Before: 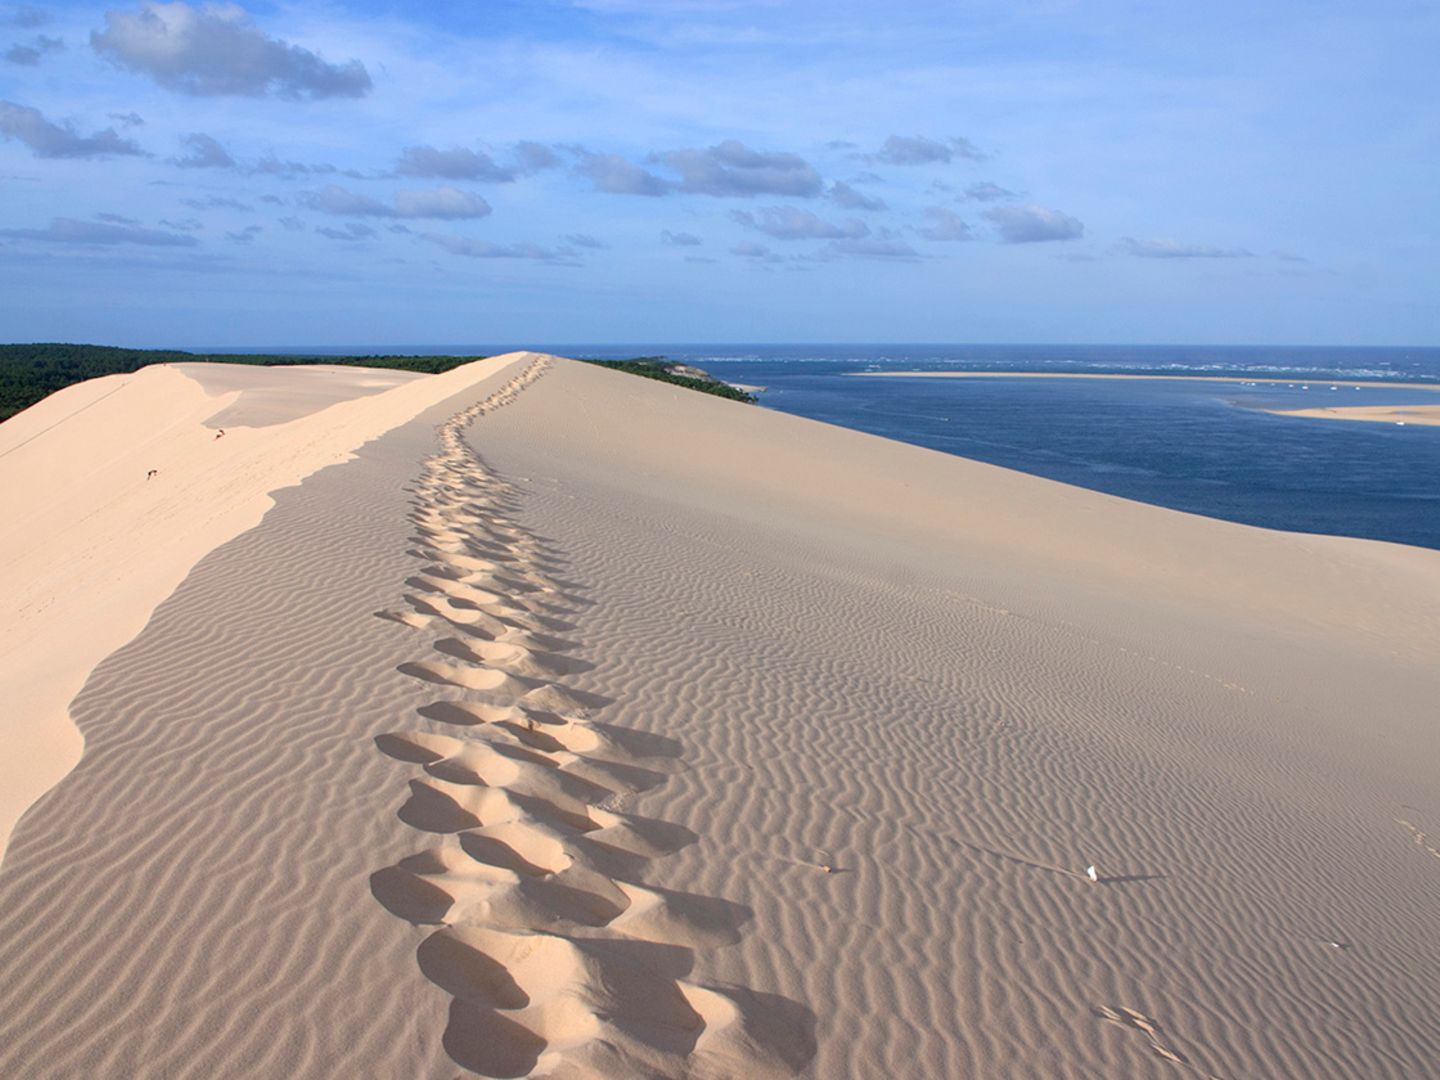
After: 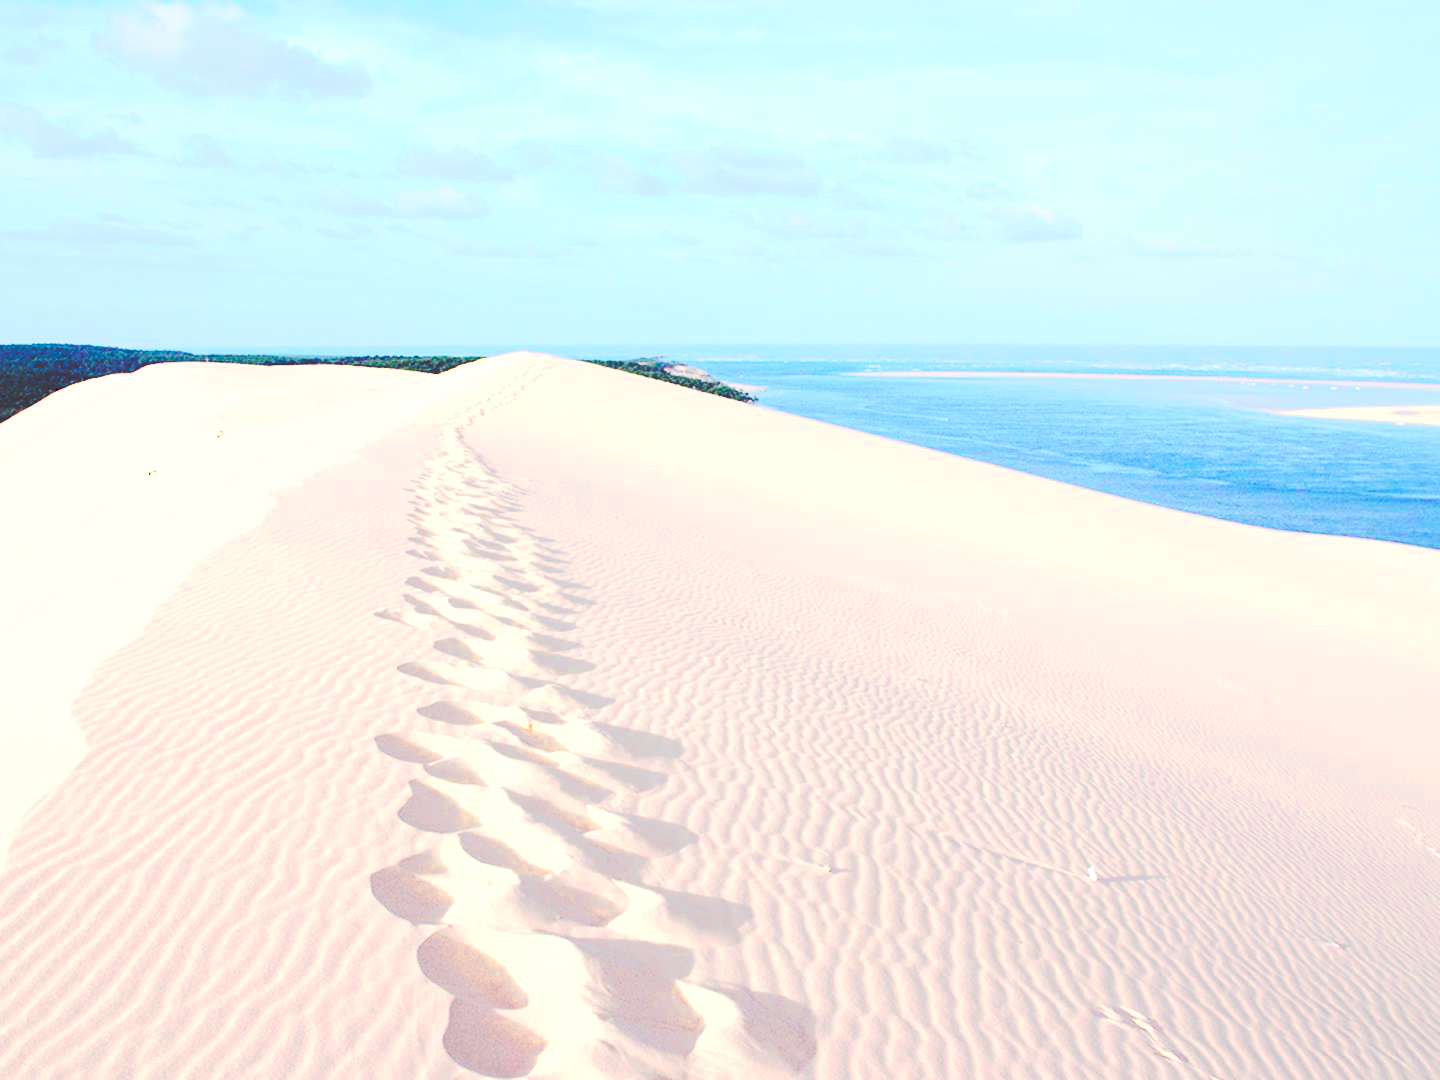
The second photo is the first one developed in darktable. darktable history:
color zones: curves: ch0 [(0.018, 0.548) (0.224, 0.64) (0.425, 0.447) (0.675, 0.575) (0.732, 0.579)]; ch1 [(0.066, 0.487) (0.25, 0.5) (0.404, 0.43) (0.75, 0.421) (0.956, 0.421)]; ch2 [(0.044, 0.561) (0.215, 0.465) (0.399, 0.544) (0.465, 0.548) (0.614, 0.447) (0.724, 0.43) (0.882, 0.623) (0.956, 0.632)]
base curve: curves: ch0 [(0, 0) (0.028, 0.03) (0.121, 0.232) (0.46, 0.748) (0.859, 0.968) (1, 1)], preserve colors none
tone equalizer: -7 EV 0.16 EV, -6 EV 0.609 EV, -5 EV 1.12 EV, -4 EV 1.31 EV, -3 EV 1.14 EV, -2 EV 0.6 EV, -1 EV 0.155 EV, edges refinement/feathering 500, mask exposure compensation -1.57 EV, preserve details no
color balance rgb: shadows lift › luminance -40.76%, shadows lift › chroma 14.136%, shadows lift › hue 257.2°, global offset › chroma 0.285%, global offset › hue 319.5°, linear chroma grading › global chroma 14.419%, perceptual saturation grading › global saturation 19.746%, global vibrance 20%
tone curve: curves: ch0 [(0, 0) (0.003, 0.241) (0.011, 0.241) (0.025, 0.242) (0.044, 0.246) (0.069, 0.25) (0.1, 0.251) (0.136, 0.256) (0.177, 0.275) (0.224, 0.293) (0.277, 0.326) (0.335, 0.38) (0.399, 0.449) (0.468, 0.525) (0.543, 0.606) (0.623, 0.683) (0.709, 0.751) (0.801, 0.824) (0.898, 0.871) (1, 1)], preserve colors none
